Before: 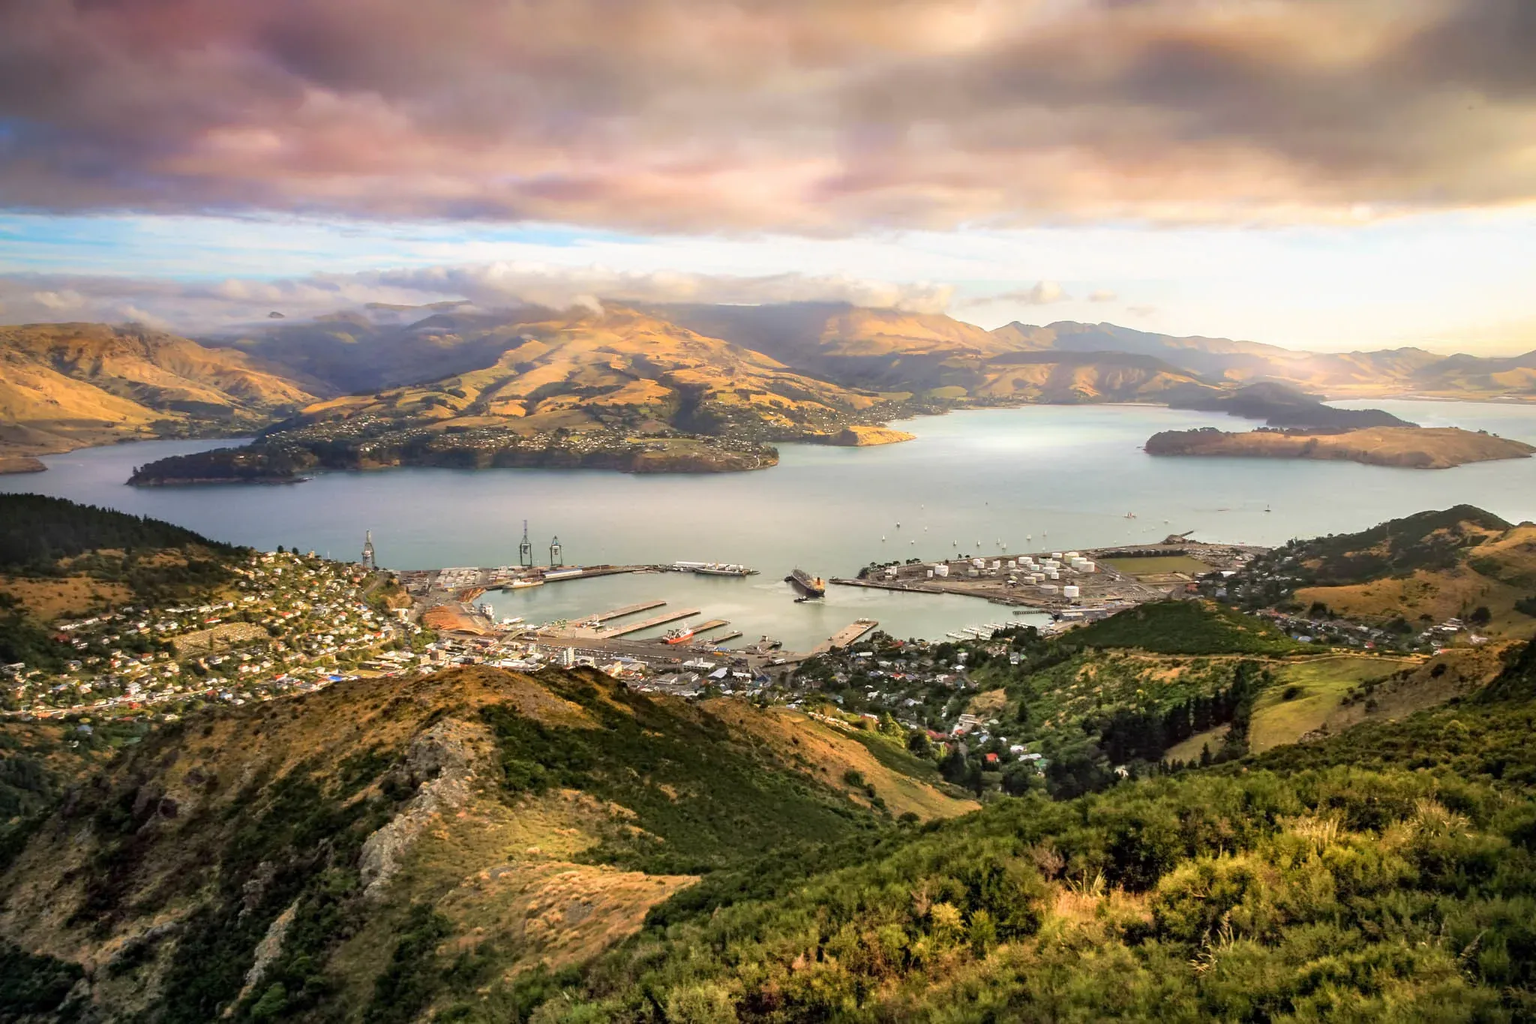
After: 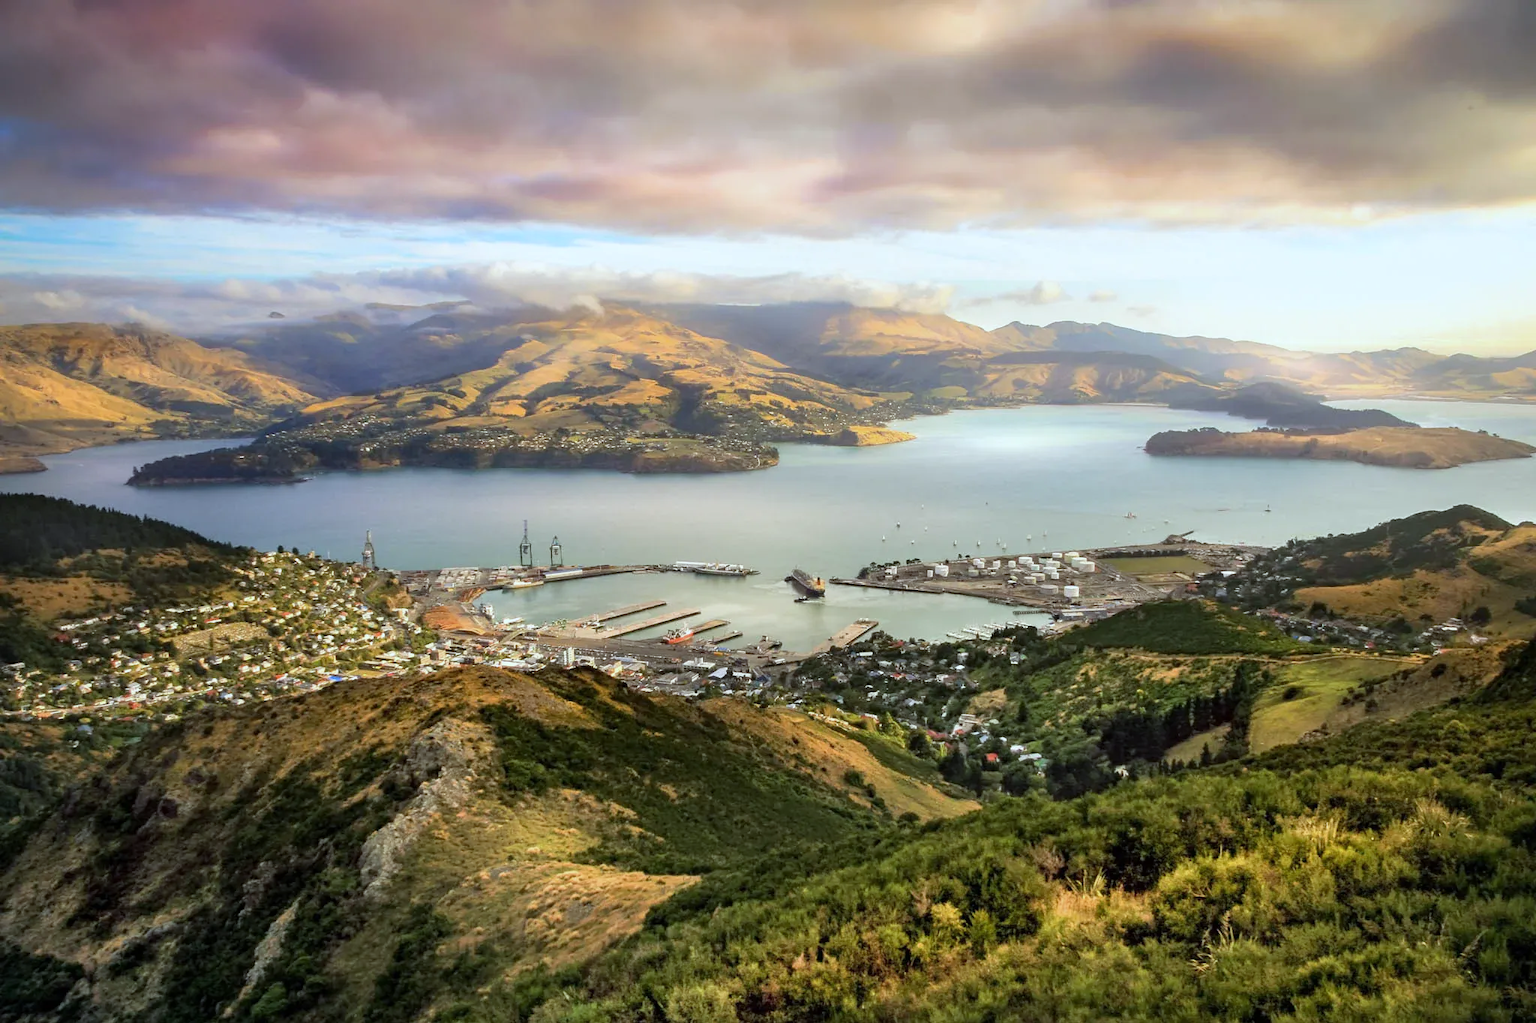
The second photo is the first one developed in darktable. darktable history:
white balance: red 0.925, blue 1.046
rotate and perspective: crop left 0, crop top 0
